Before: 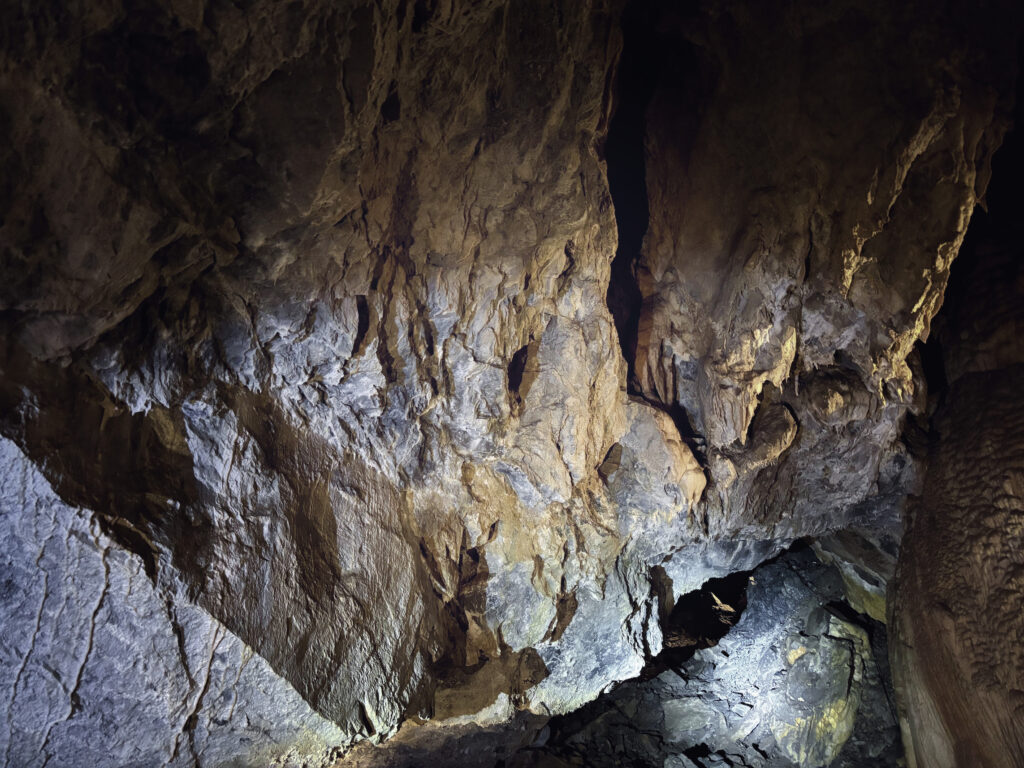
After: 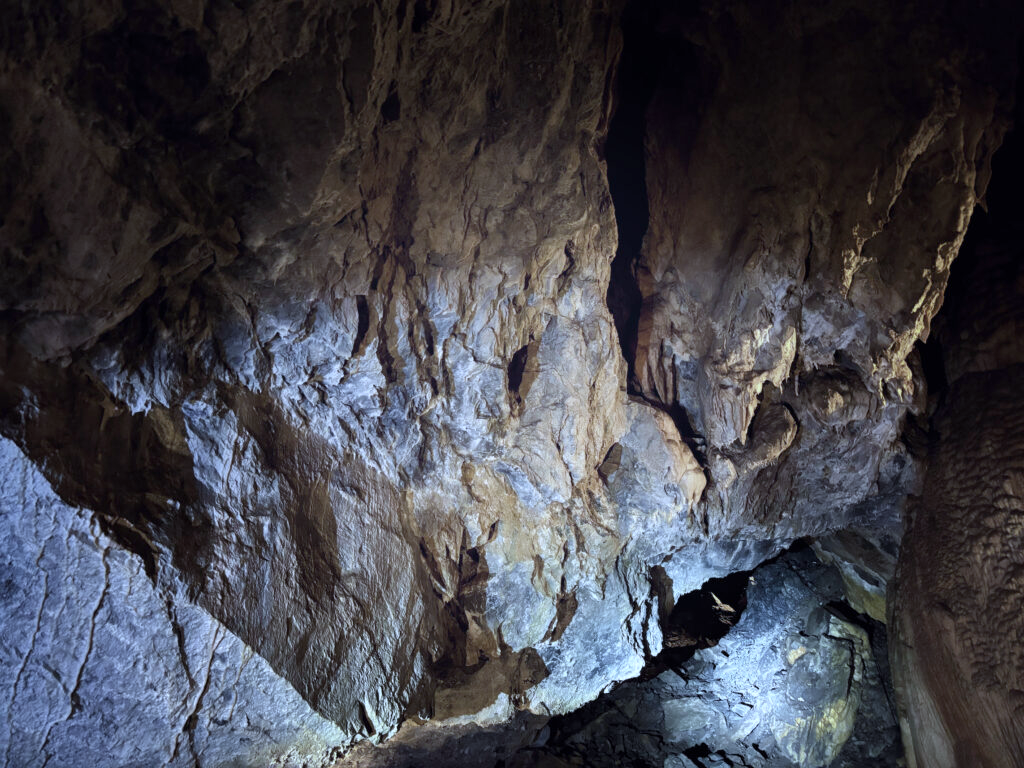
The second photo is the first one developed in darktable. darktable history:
color correction: highlights a* -3.97, highlights b* -10.64
color calibration: illuminant as shot in camera, x 0.358, y 0.373, temperature 4628.91 K
exposure: black level correction 0.001, compensate exposure bias true, compensate highlight preservation false
